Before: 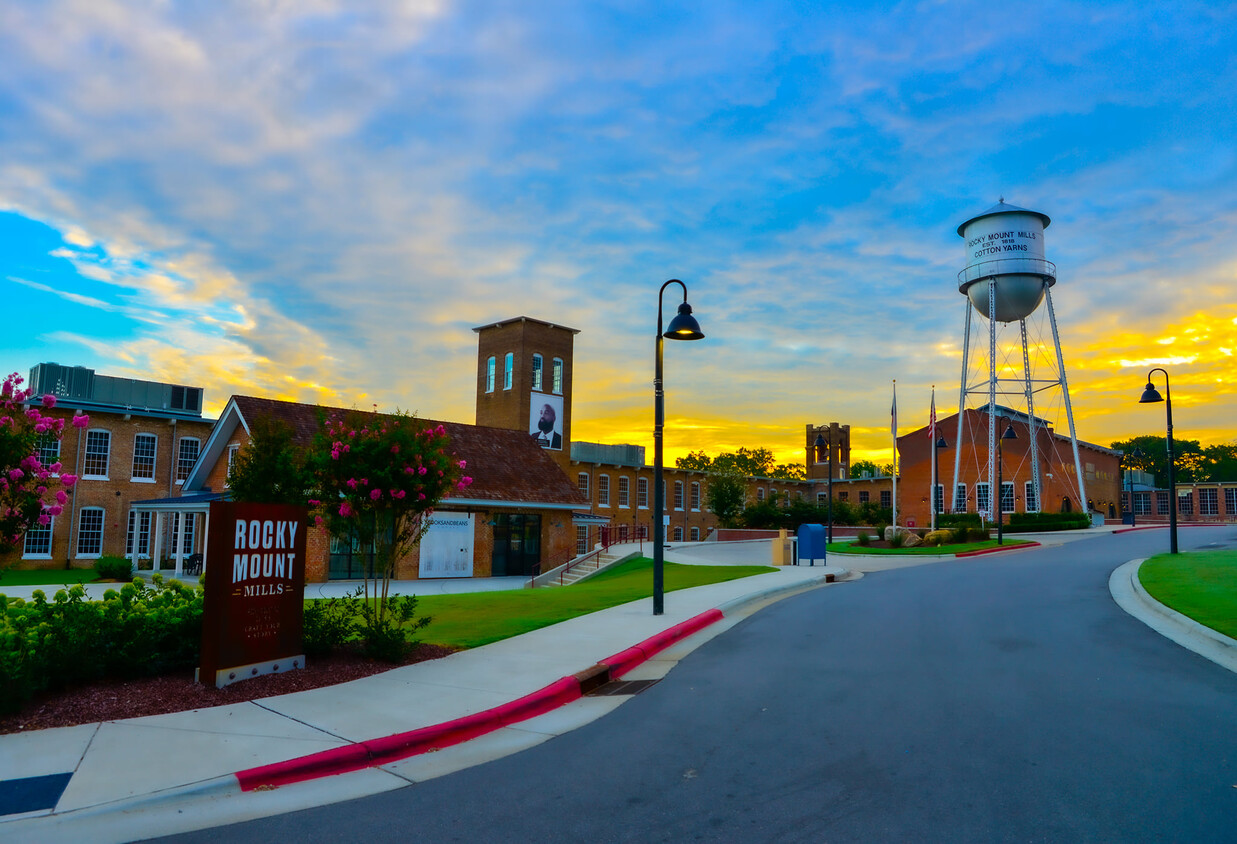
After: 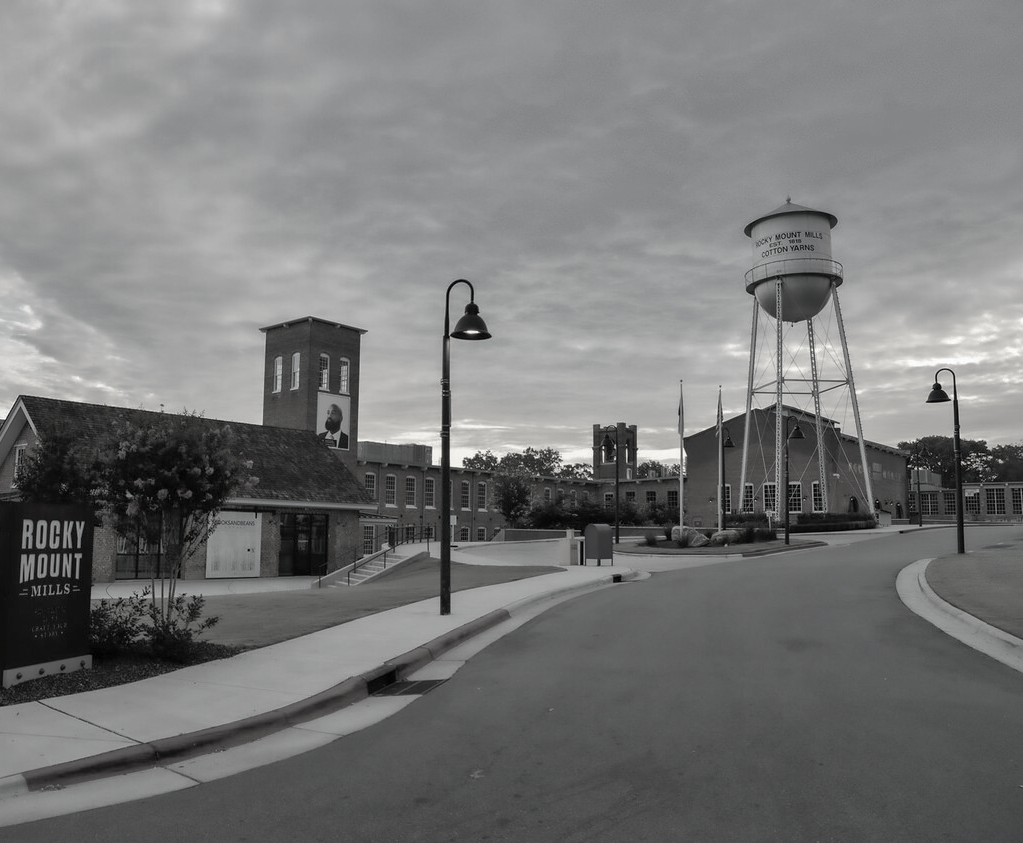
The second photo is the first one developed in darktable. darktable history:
crop: left 17.245%, bottom 0.032%
shadows and highlights: on, module defaults
contrast brightness saturation: saturation -0.984
velvia: on, module defaults
